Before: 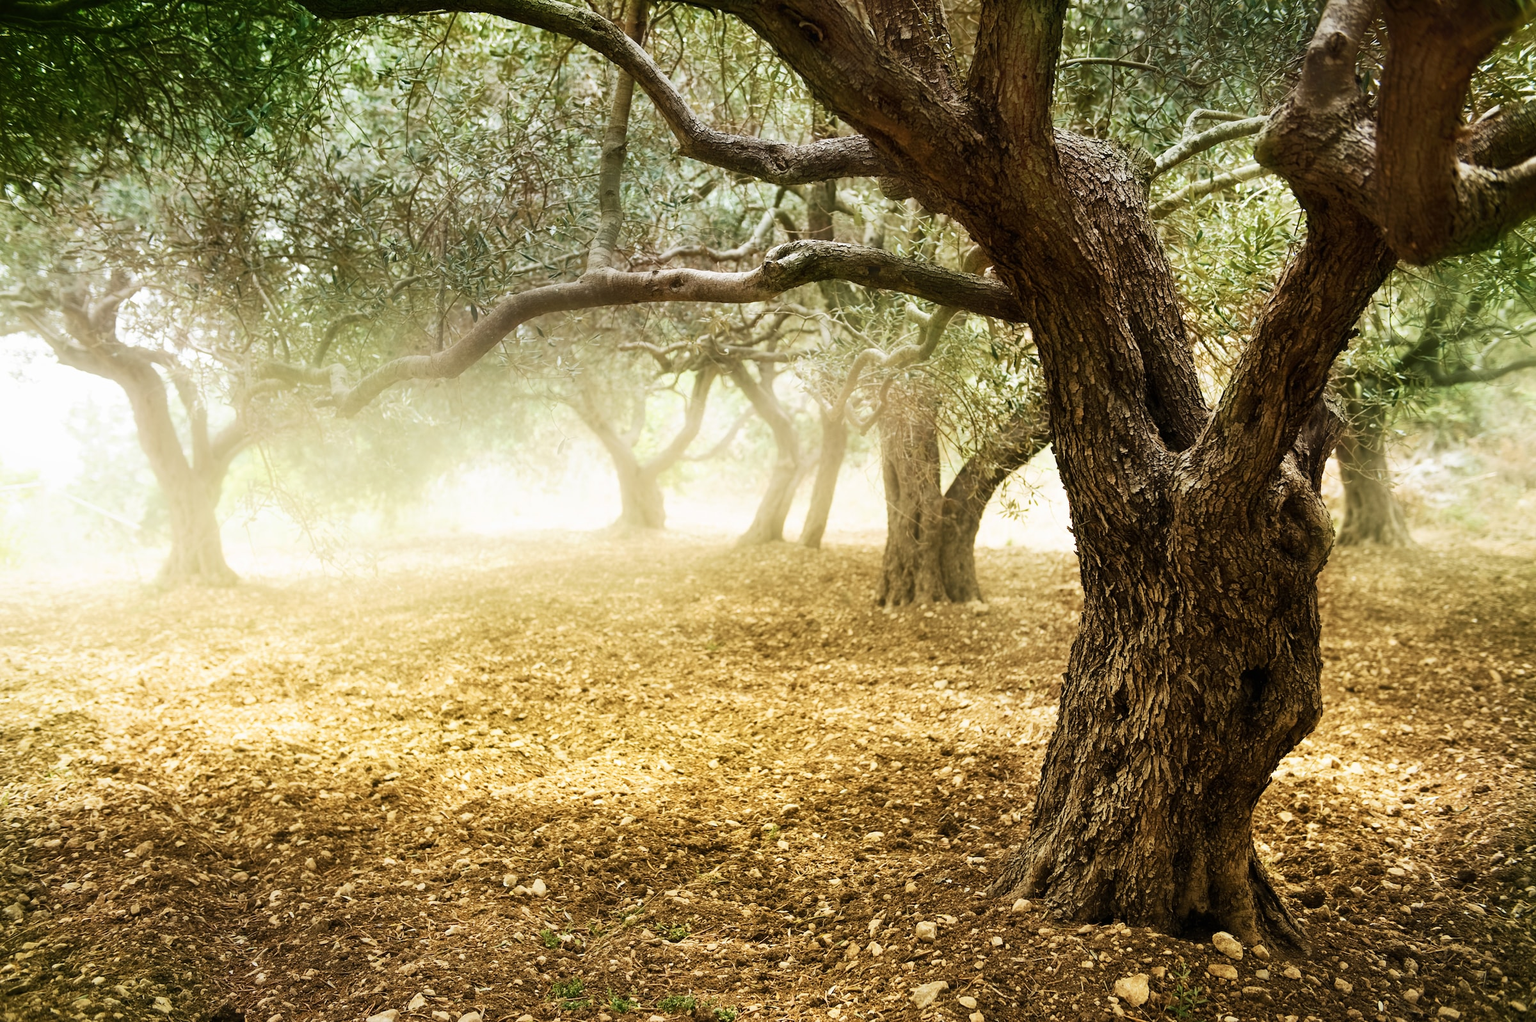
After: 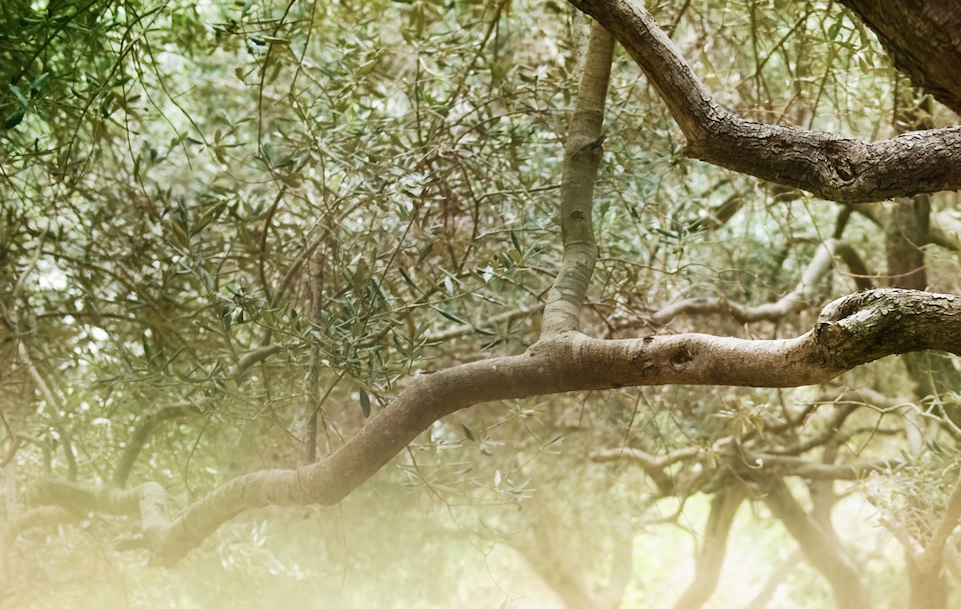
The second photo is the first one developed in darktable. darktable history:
crop: left 15.67%, top 5.422%, right 44.276%, bottom 56.431%
